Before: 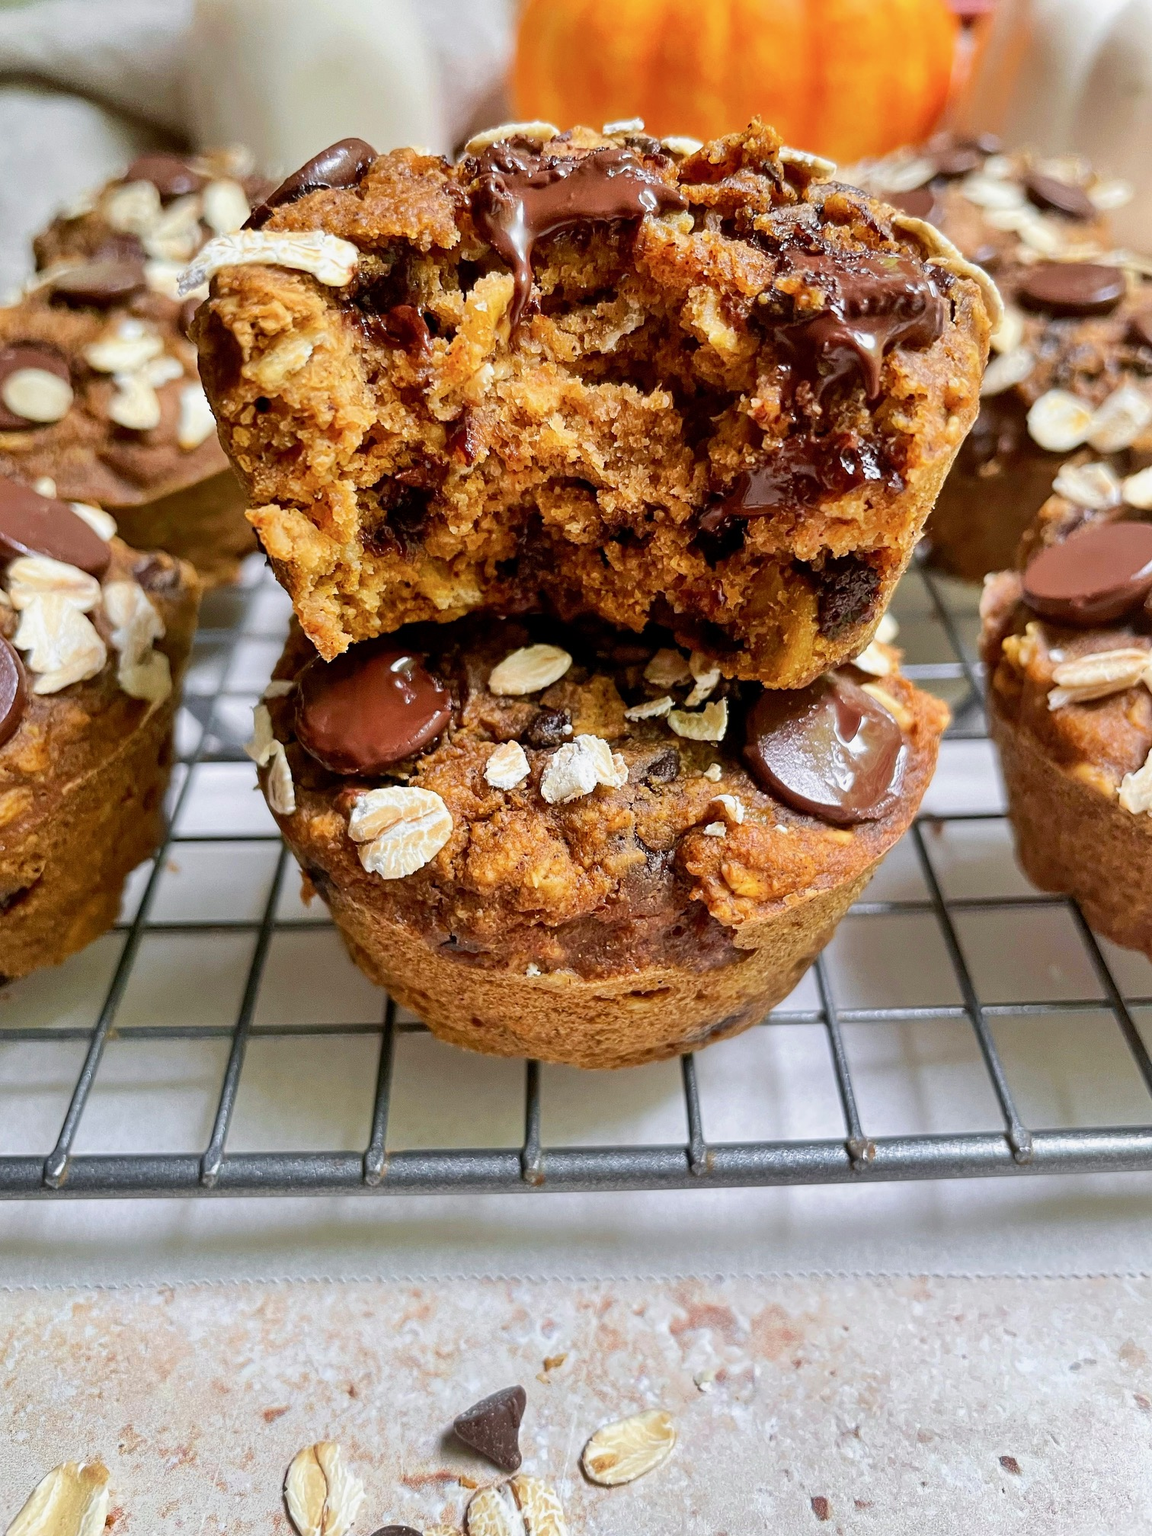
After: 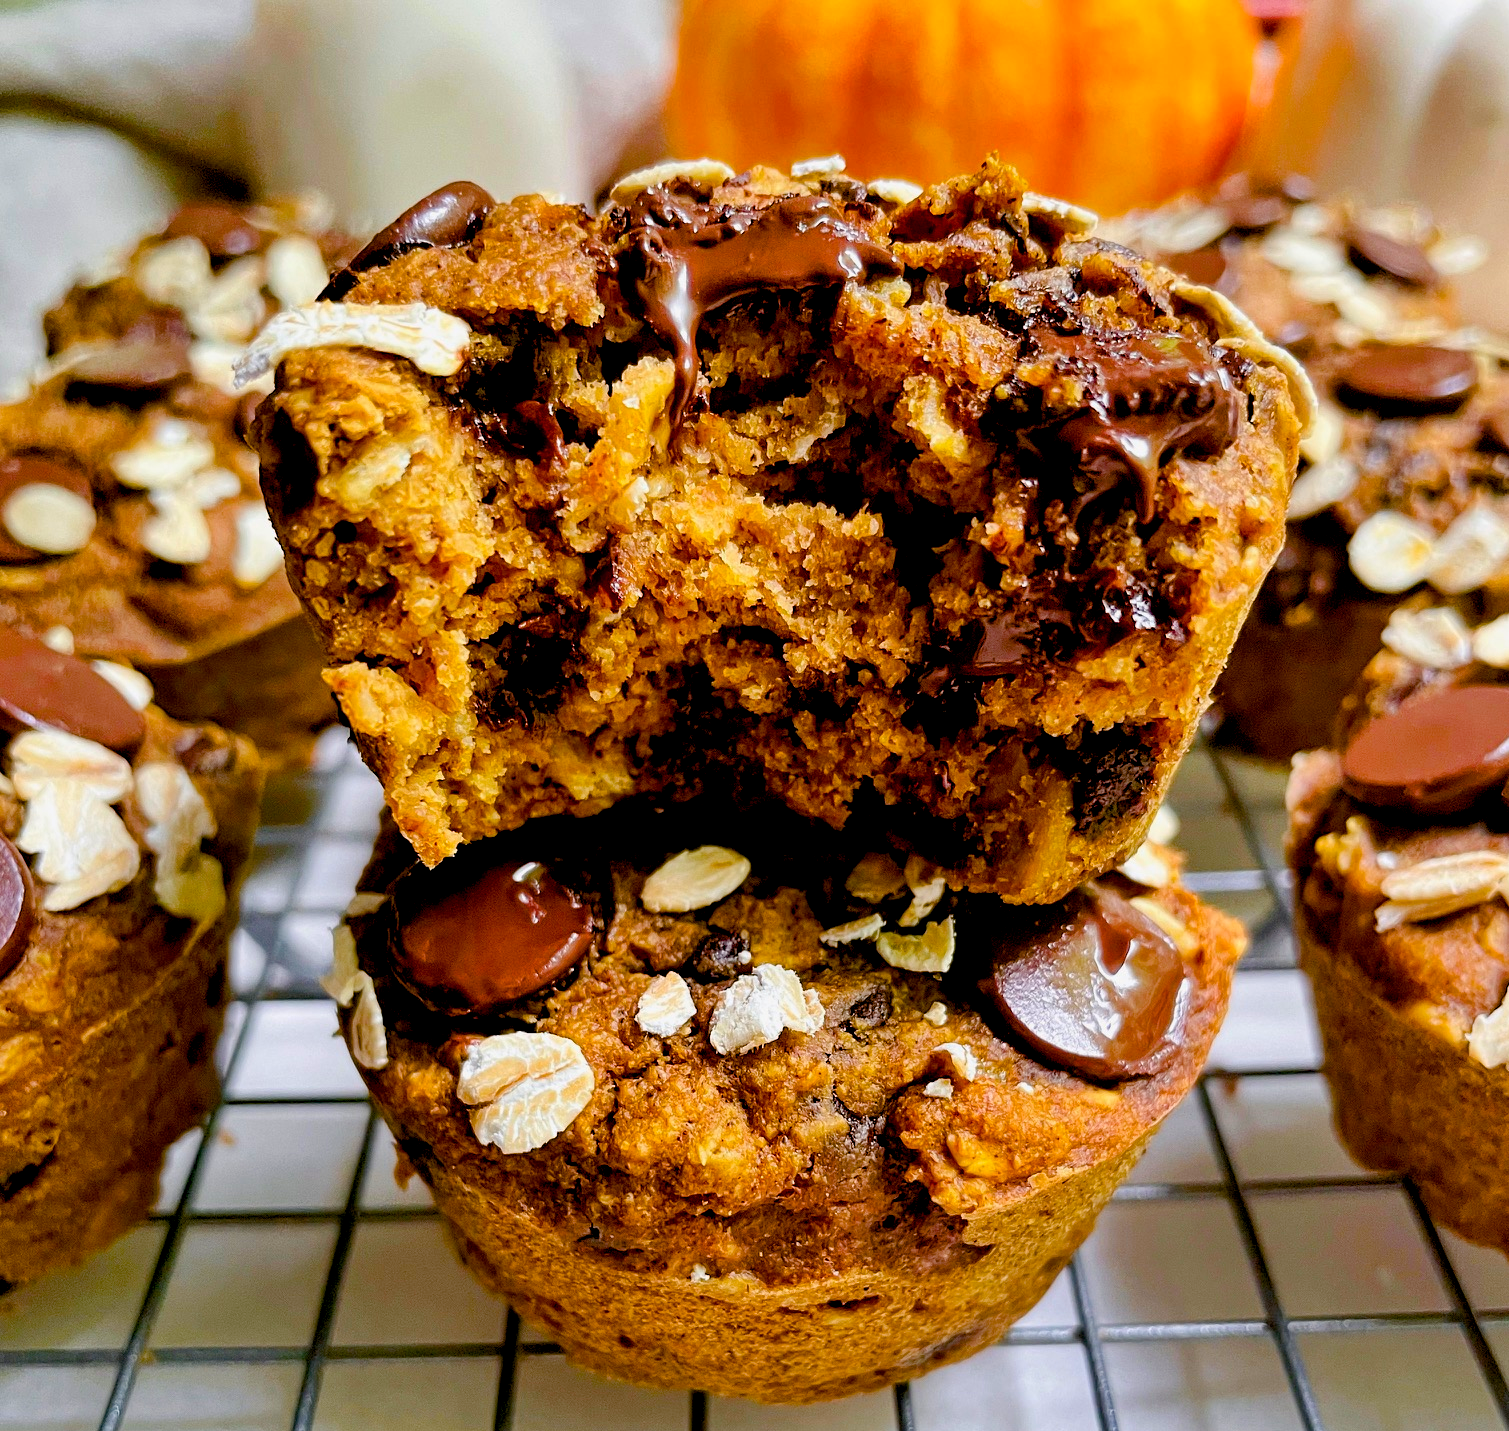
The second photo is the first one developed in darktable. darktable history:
color balance rgb: global offset › luminance -0.881%, linear chroma grading › global chroma 24.364%, perceptual saturation grading › global saturation 44.13%, perceptual saturation grading › highlights -50.572%, perceptual saturation grading › shadows 31.135%
crop: right 0%, bottom 29%
